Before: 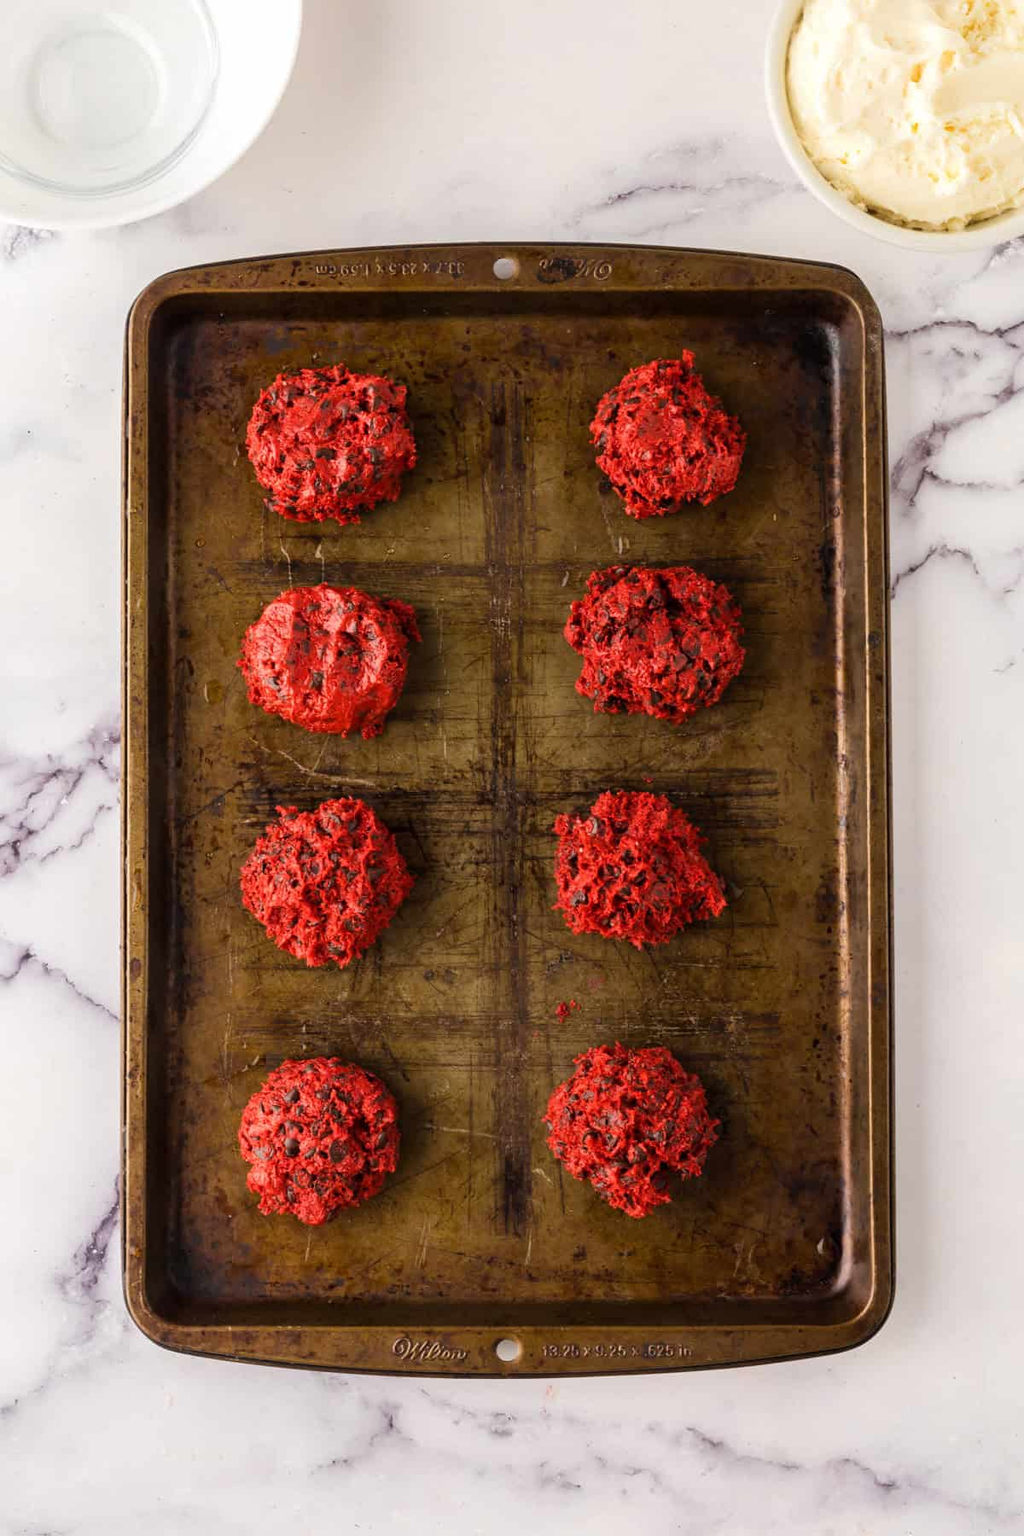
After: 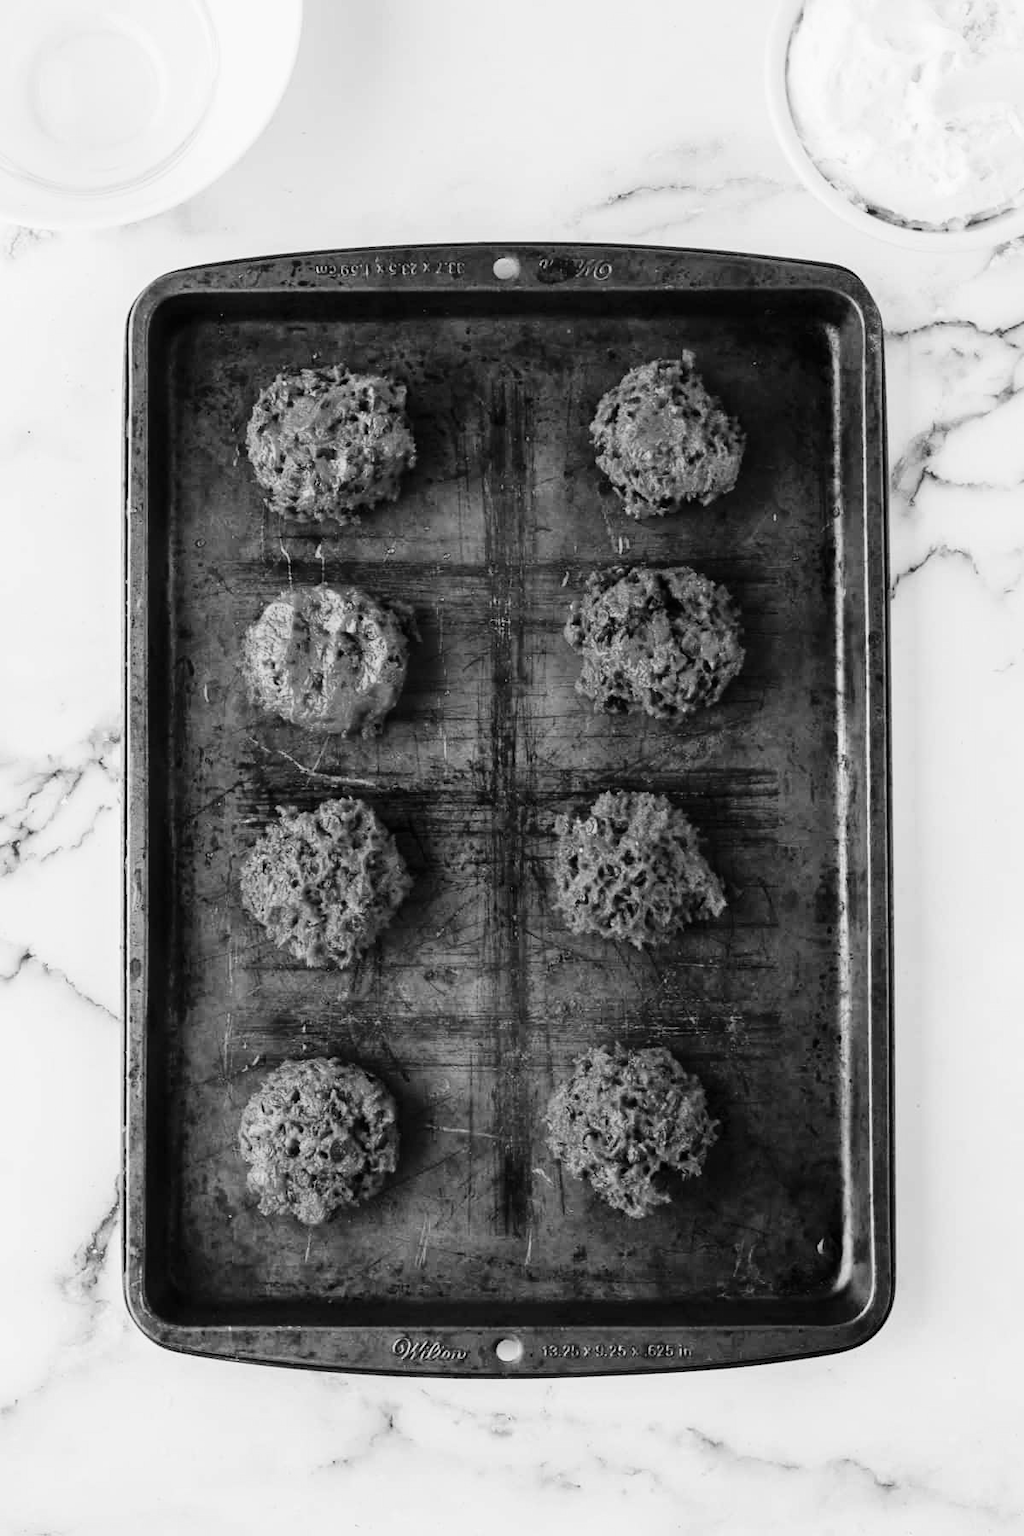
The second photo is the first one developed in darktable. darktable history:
monochrome: a 32, b 64, size 2.3
base curve: curves: ch0 [(0, 0) (0.036, 0.025) (0.121, 0.166) (0.206, 0.329) (0.605, 0.79) (1, 1)], preserve colors none
